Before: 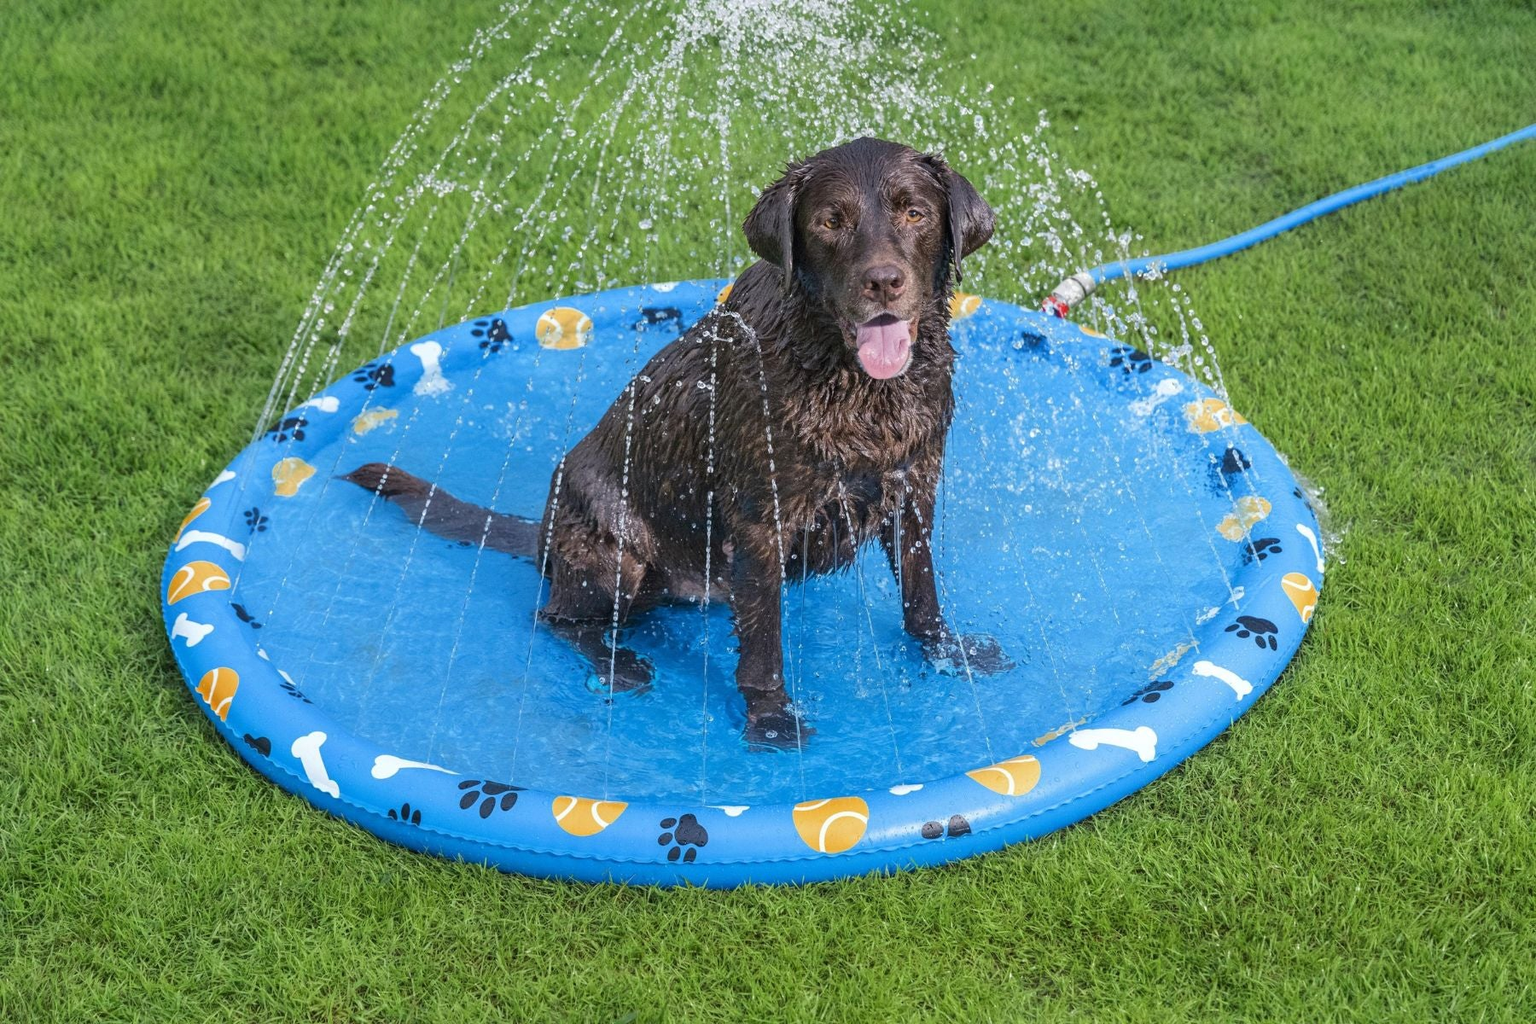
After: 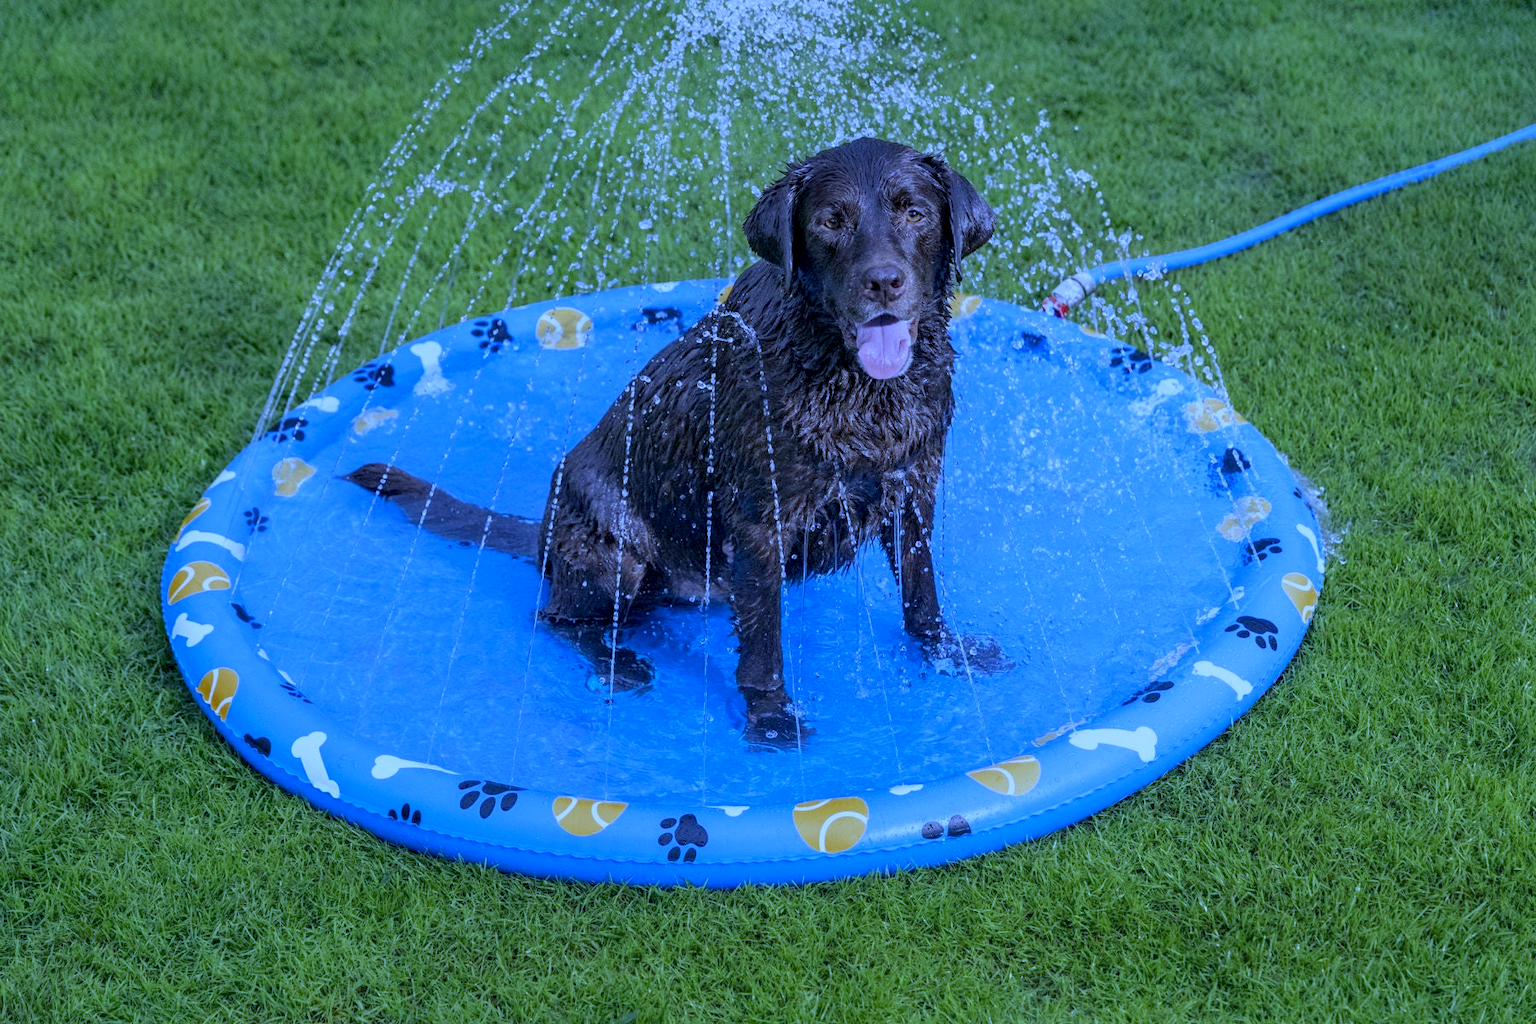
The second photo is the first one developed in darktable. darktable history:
exposure: black level correction 0.011, exposure -0.478 EV, compensate highlight preservation false
white balance: red 0.766, blue 1.537
